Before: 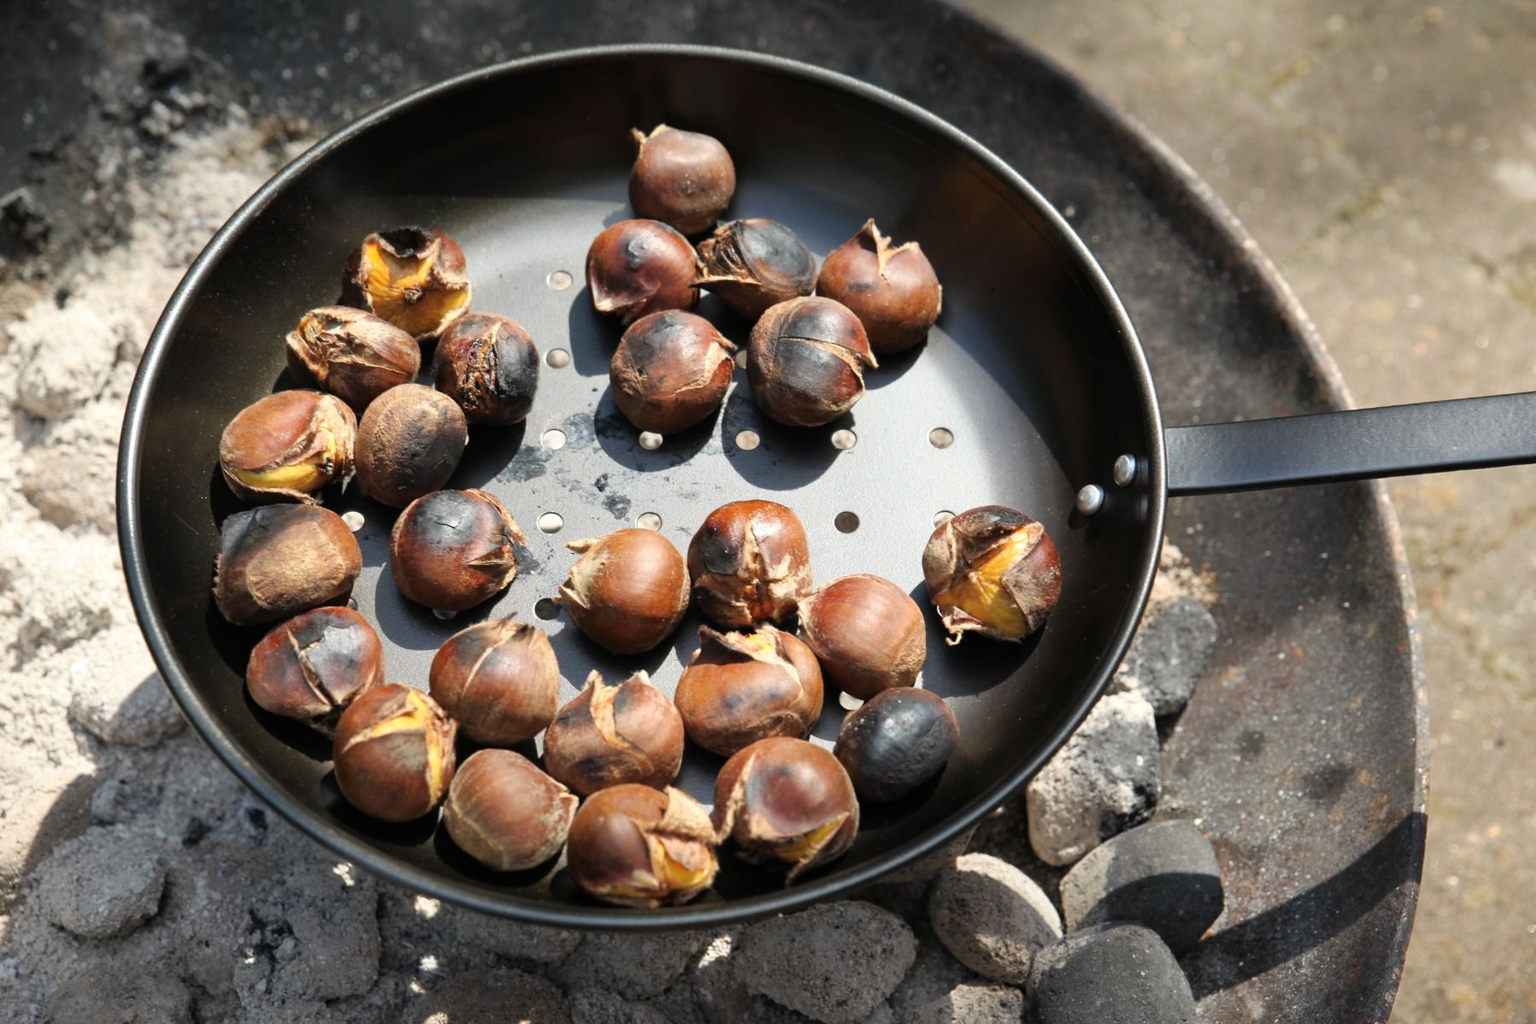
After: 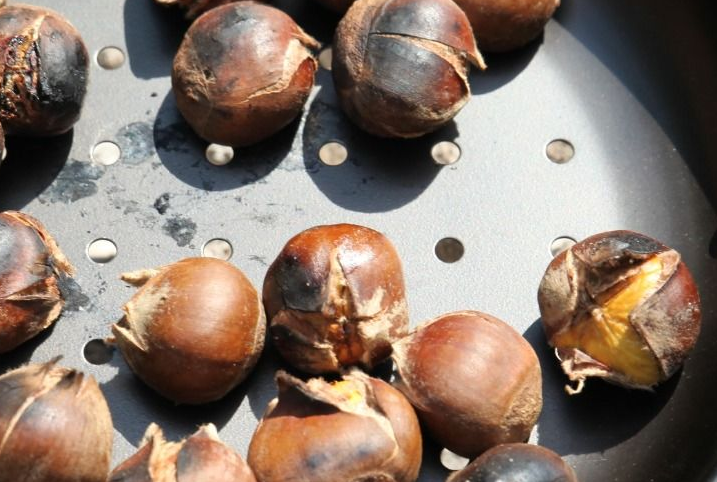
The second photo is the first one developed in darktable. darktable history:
crop: left 30.197%, top 30.187%, right 29.969%, bottom 29.572%
